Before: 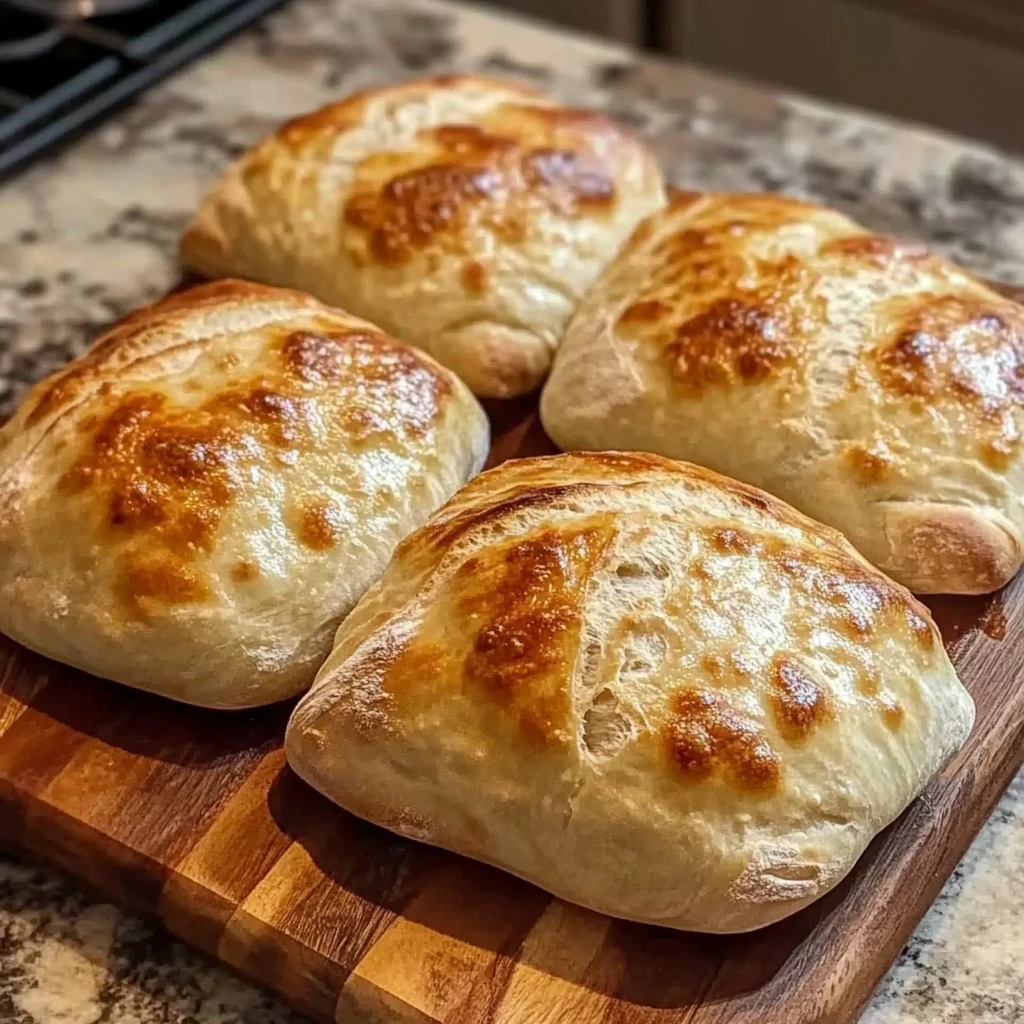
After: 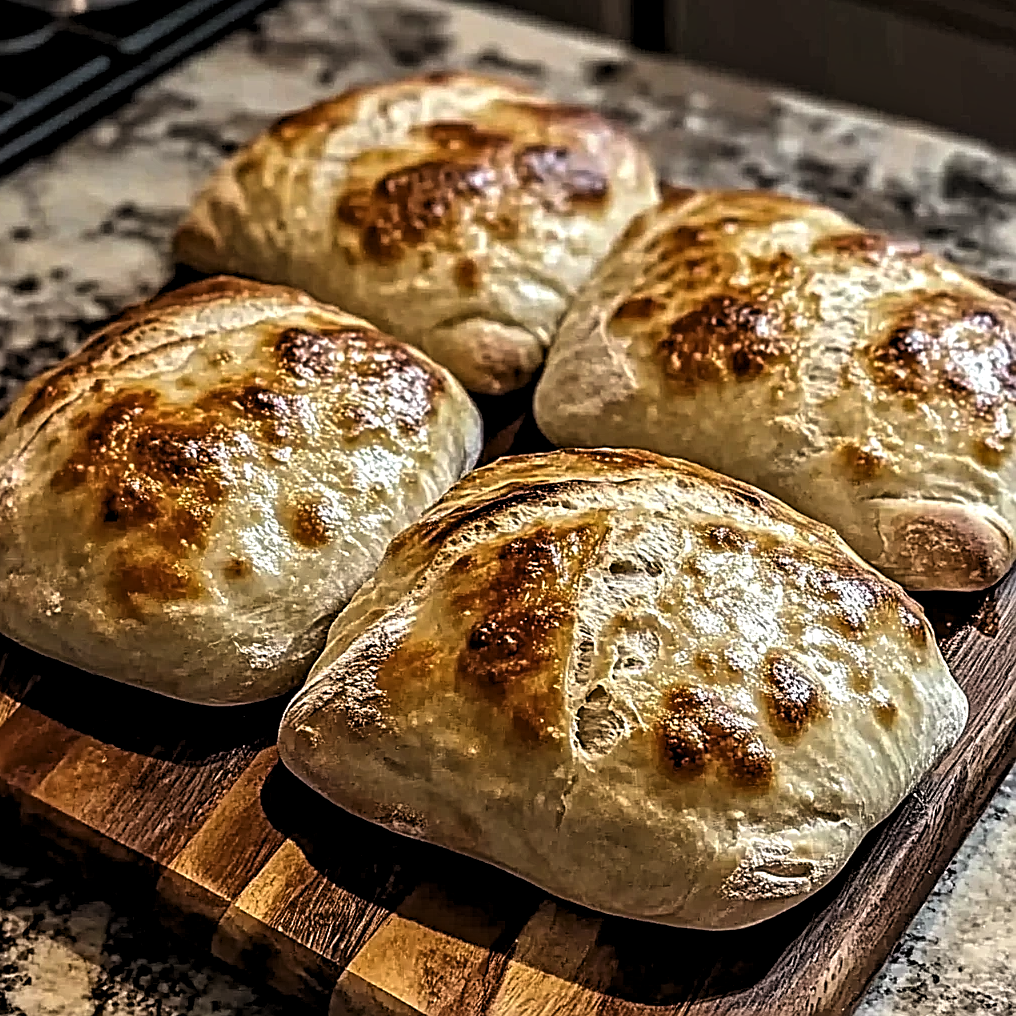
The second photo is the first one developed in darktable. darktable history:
sharpen: amount 0.497
crop and rotate: left 0.75%, top 0.313%, bottom 0.379%
levels: levels [0.116, 0.574, 1]
contrast equalizer: y [[0.5, 0.542, 0.583, 0.625, 0.667, 0.708], [0.5 ×6], [0.5 ×6], [0 ×6], [0 ×6]]
